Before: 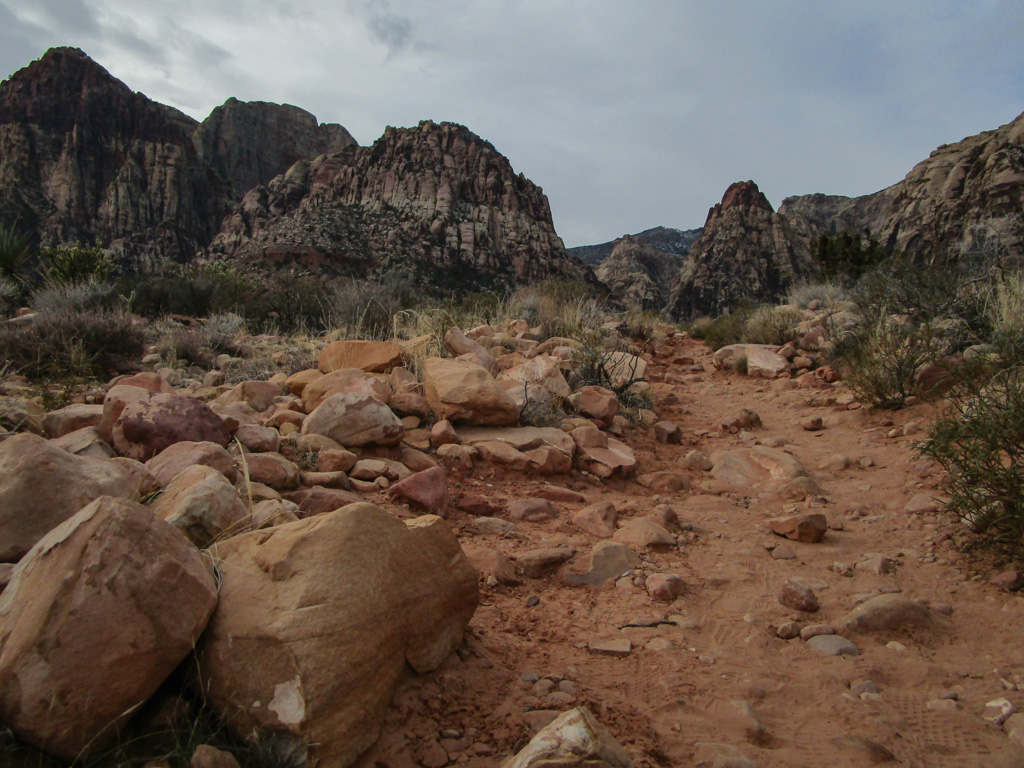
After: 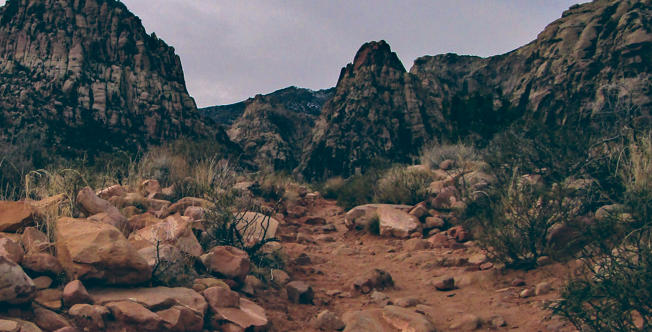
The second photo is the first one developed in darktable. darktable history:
crop: left 36.005%, top 18.293%, right 0.31%, bottom 38.444%
contrast equalizer: octaves 7, y [[0.6 ×6], [0.55 ×6], [0 ×6], [0 ×6], [0 ×6]], mix 0.3
color balance: lift [1.016, 0.983, 1, 1.017], gamma [0.958, 1, 1, 1], gain [0.981, 1.007, 0.993, 1.002], input saturation 118.26%, contrast 13.43%, contrast fulcrum 21.62%, output saturation 82.76%
haze removal: strength 0.29, distance 0.25, compatibility mode true, adaptive false
color correction: highlights a* 12.23, highlights b* 5.41
